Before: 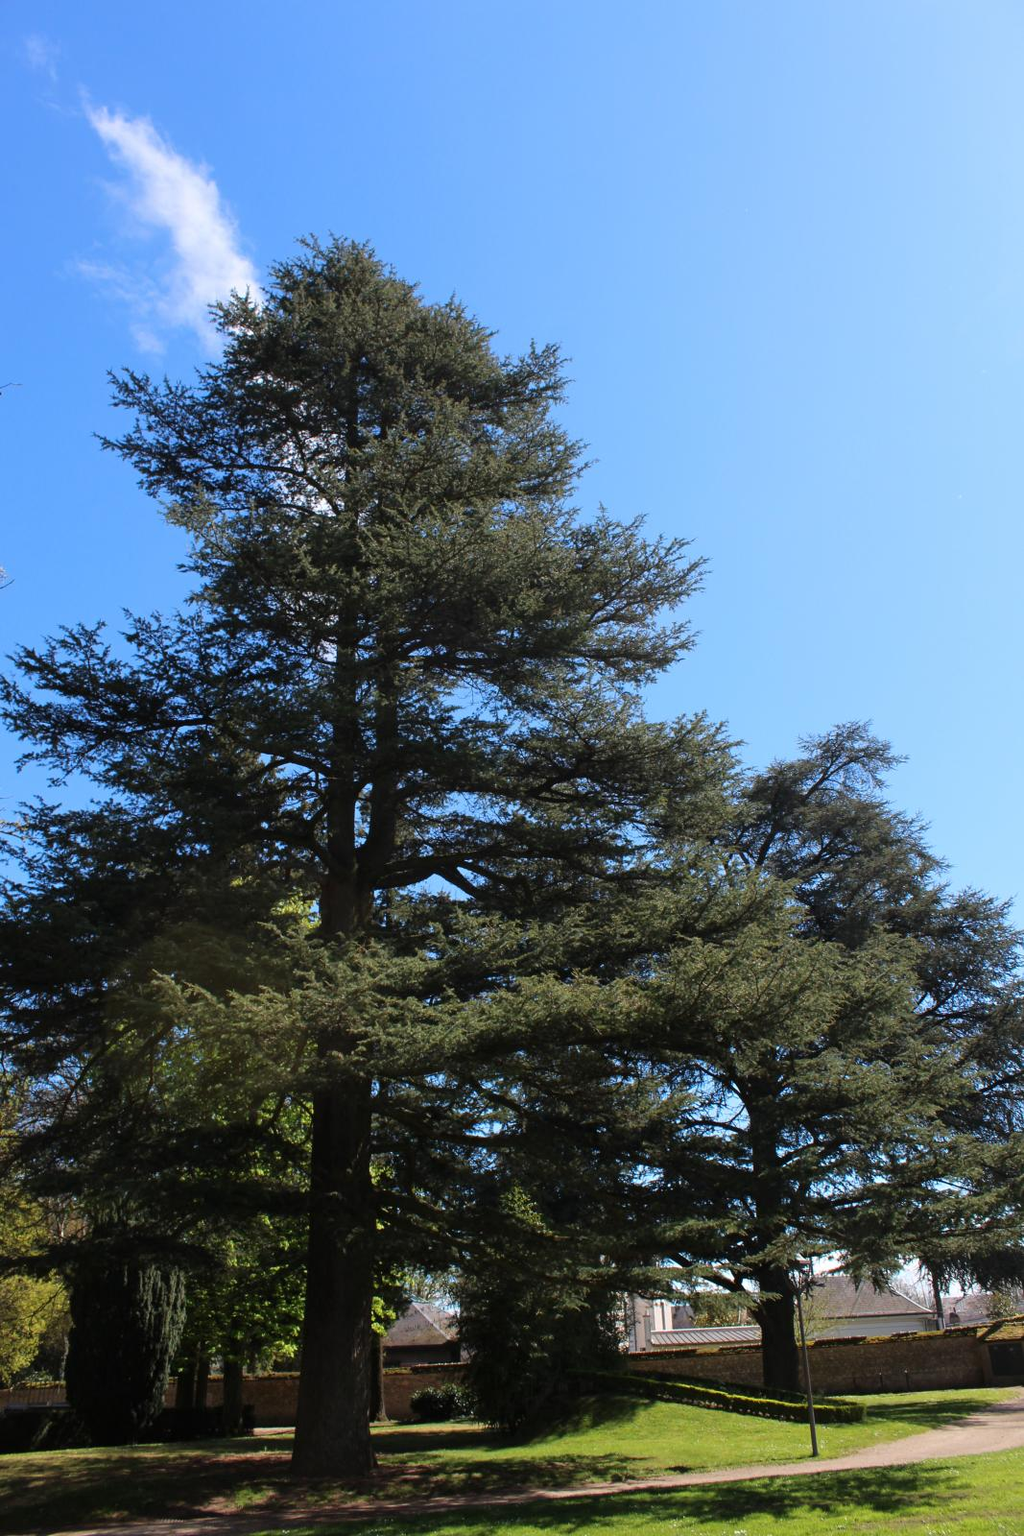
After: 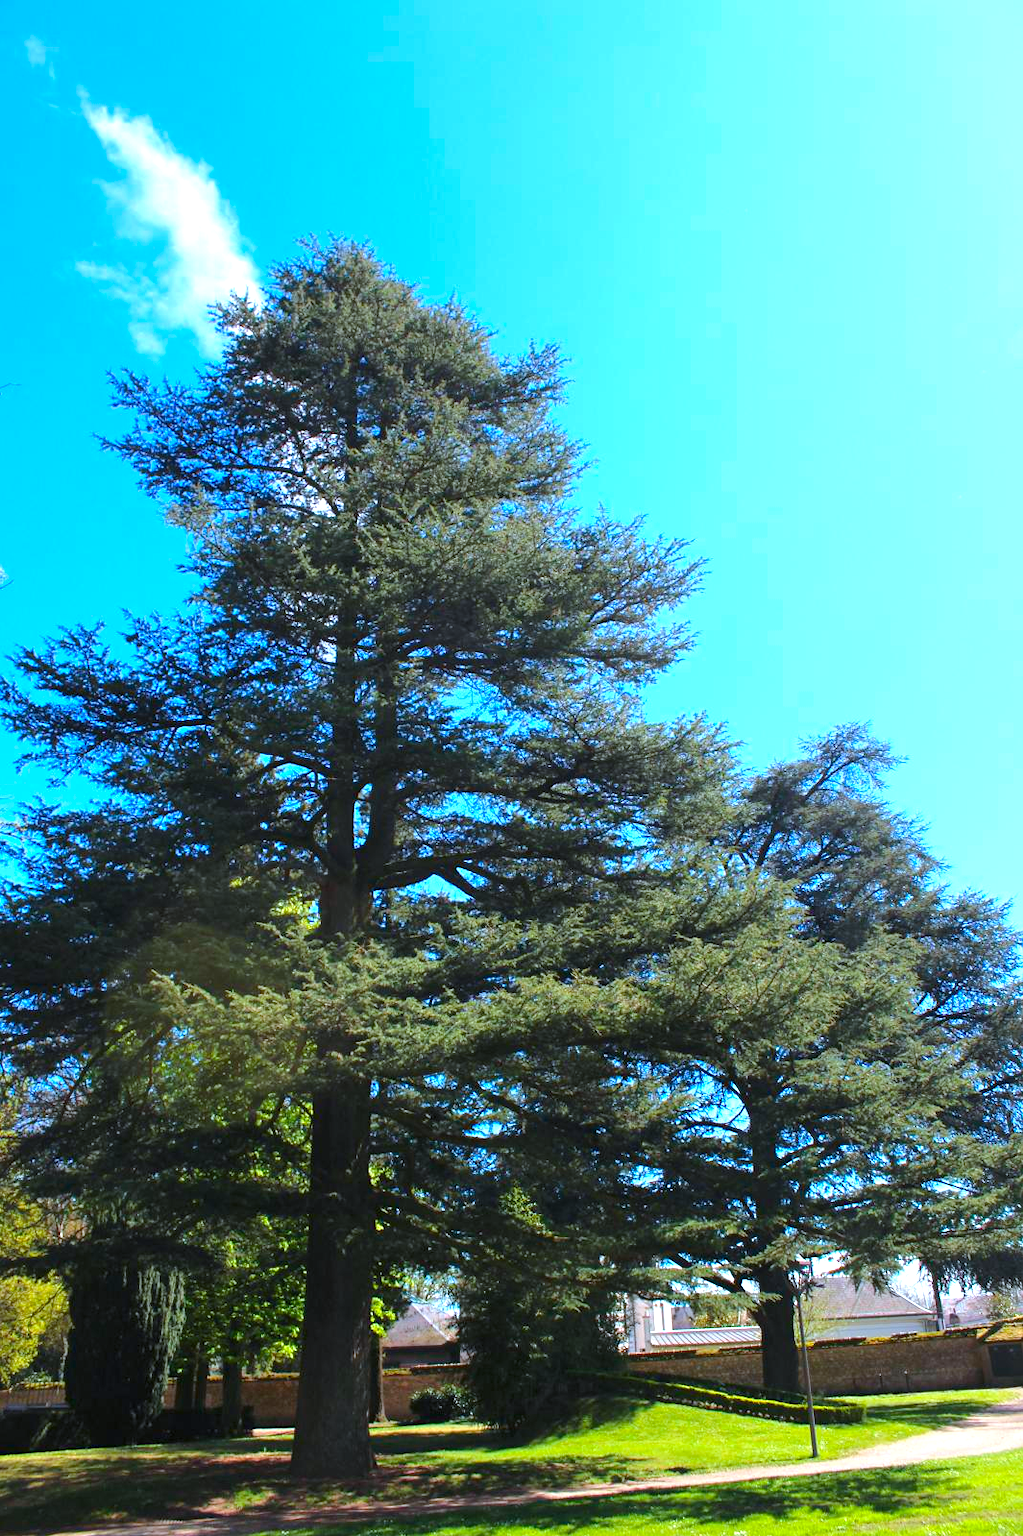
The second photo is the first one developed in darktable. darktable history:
color calibration: illuminant custom, x 0.368, y 0.373, temperature 4330.32 K
crop and rotate: left 0.126%
exposure: black level correction 0, exposure 0.953 EV, compensate exposure bias true, compensate highlight preservation false
color balance rgb: perceptual saturation grading › global saturation 25%, perceptual brilliance grading › mid-tones 10%, perceptual brilliance grading › shadows 15%, global vibrance 20%
